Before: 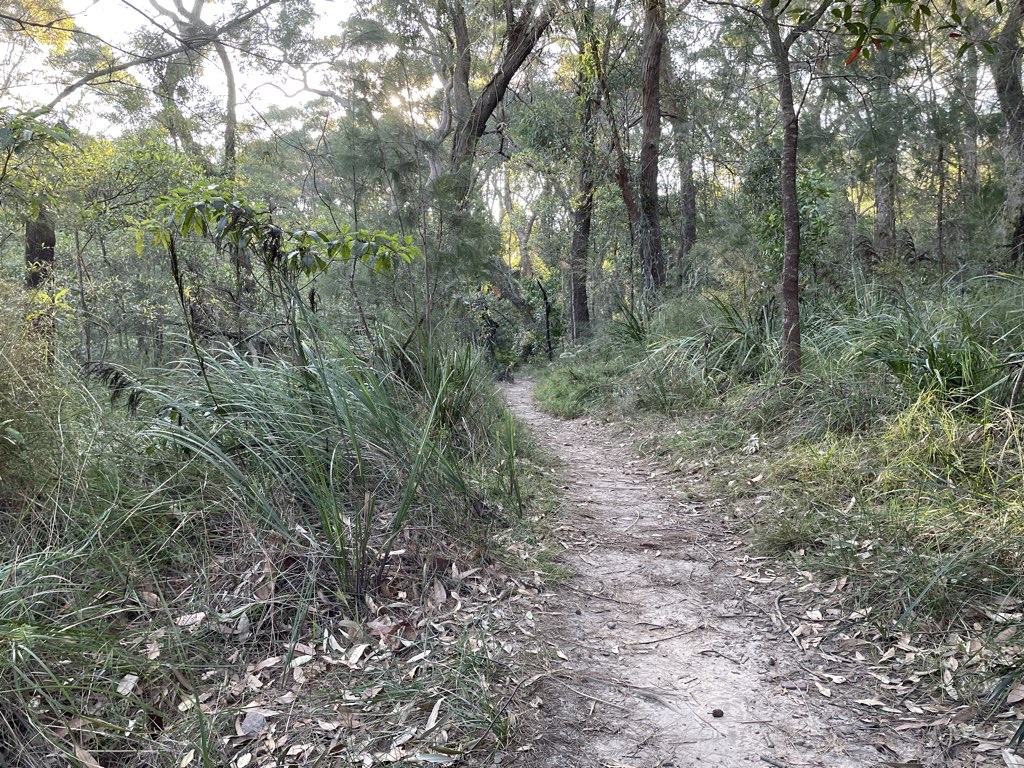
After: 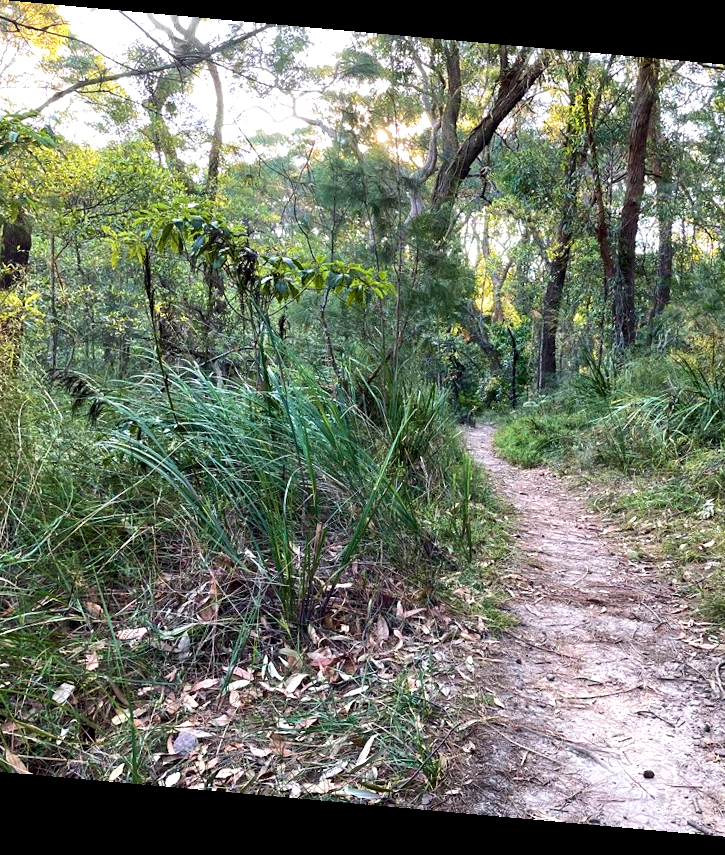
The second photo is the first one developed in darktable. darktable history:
tone equalizer: -8 EV -0.75 EV, -7 EV -0.7 EV, -6 EV -0.6 EV, -5 EV -0.4 EV, -3 EV 0.4 EV, -2 EV 0.6 EV, -1 EV 0.7 EV, +0 EV 0.75 EV, edges refinement/feathering 500, mask exposure compensation -1.57 EV, preserve details no
crop and rotate: left 6.617%, right 26.717%
rotate and perspective: rotation 5.12°, automatic cropping off
exposure: black level correction 0.006, exposure -0.226 EV, compensate highlight preservation false
velvia: strength 74%
